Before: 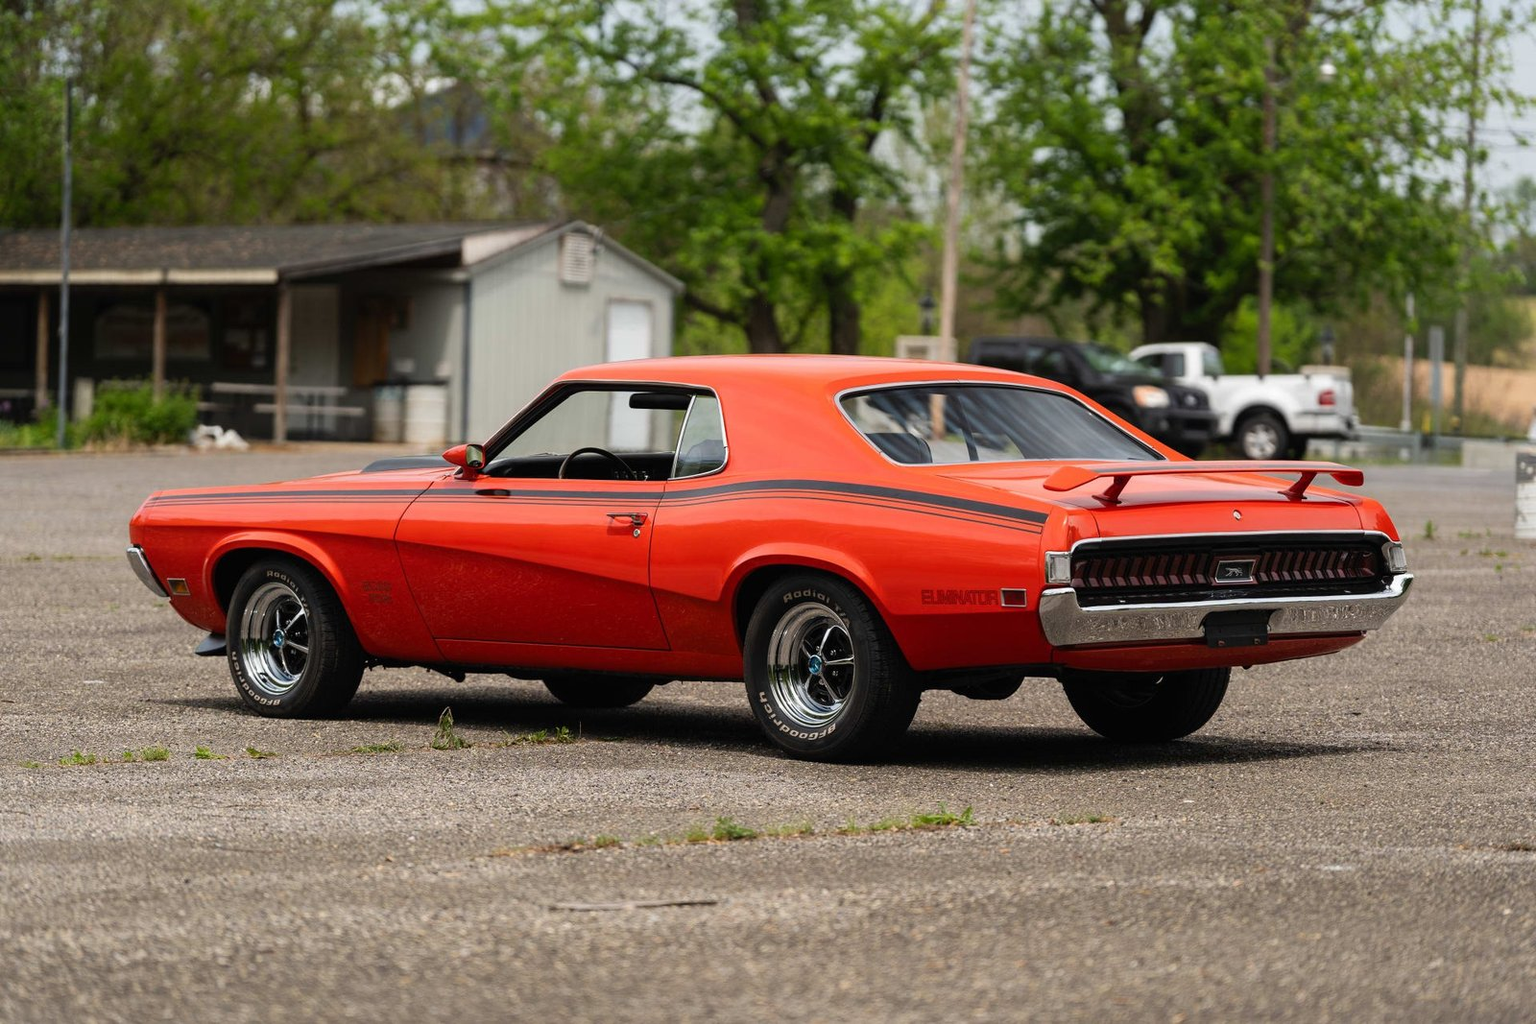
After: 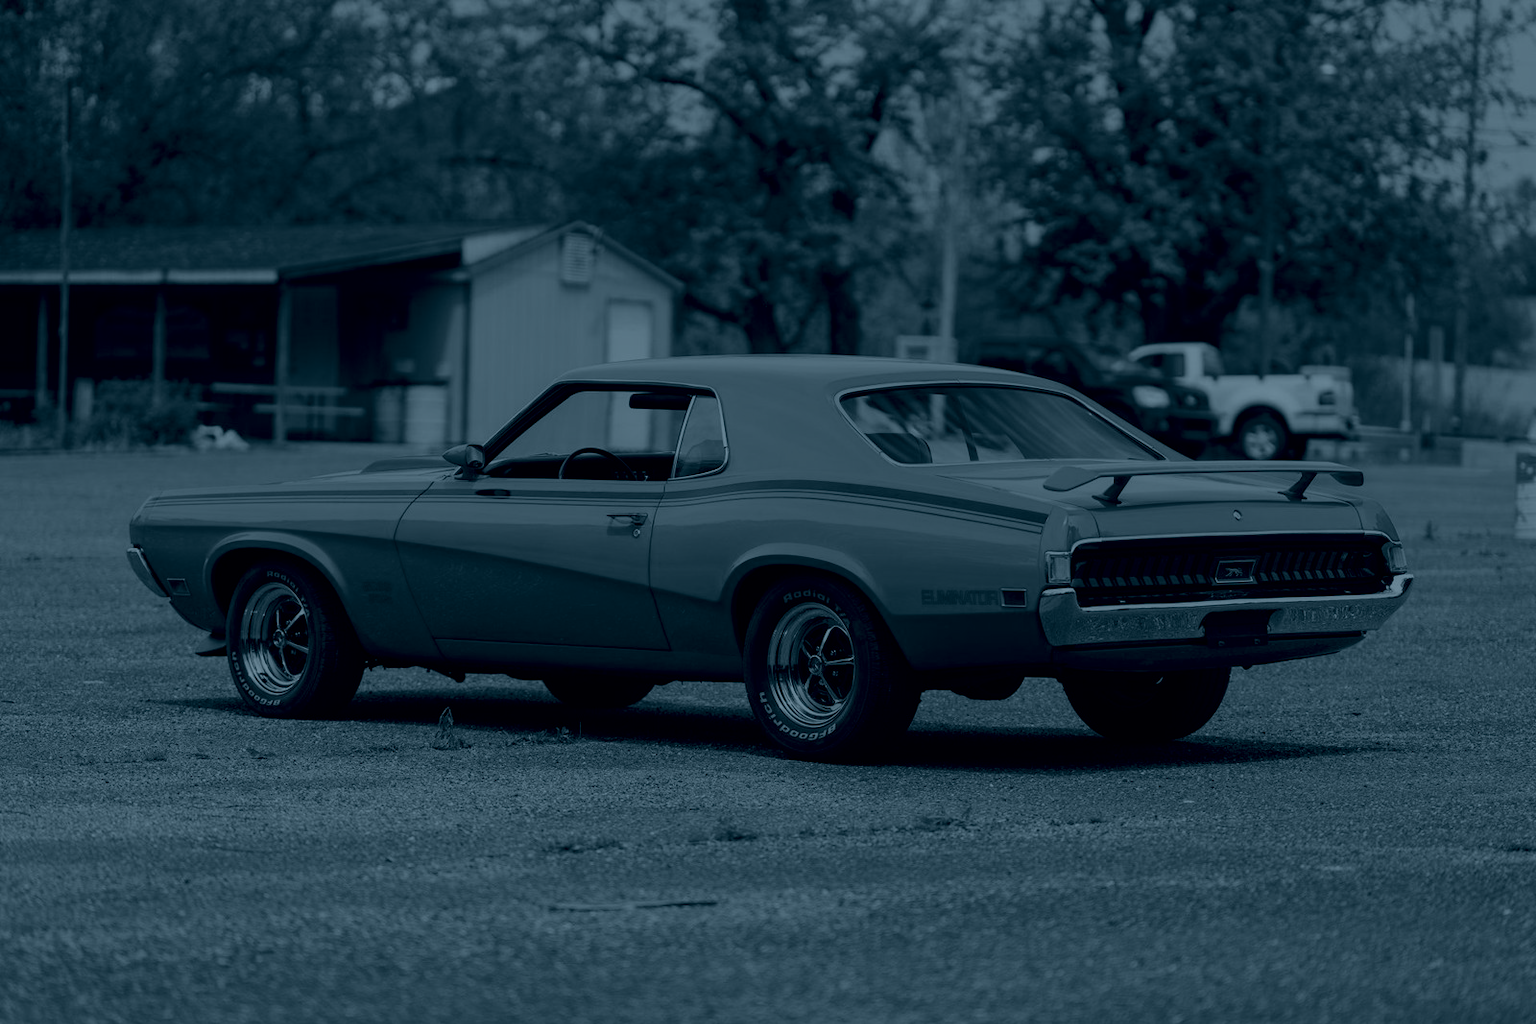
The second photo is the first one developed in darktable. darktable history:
colorize: hue 194.4°, saturation 29%, source mix 61.75%, lightness 3.98%, version 1
color balance rgb: perceptual saturation grading › global saturation 20%, perceptual saturation grading › highlights -50%, perceptual saturation grading › shadows 30%
